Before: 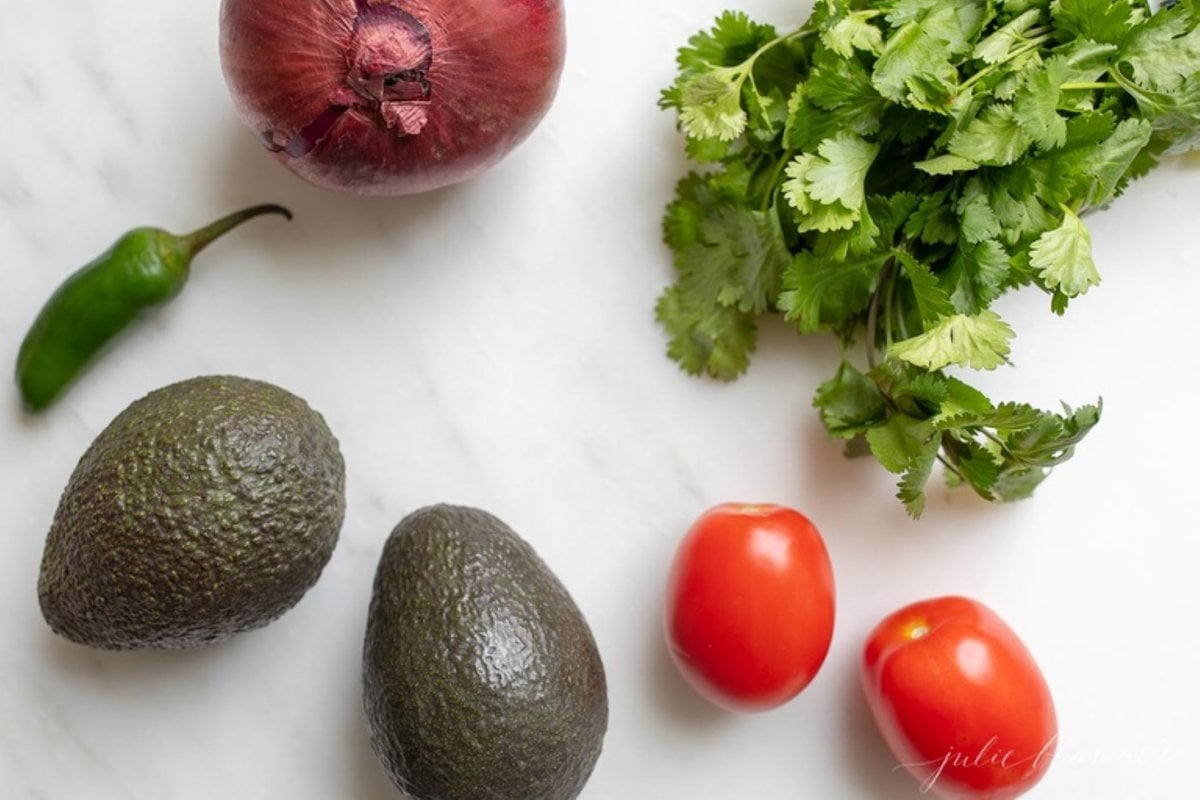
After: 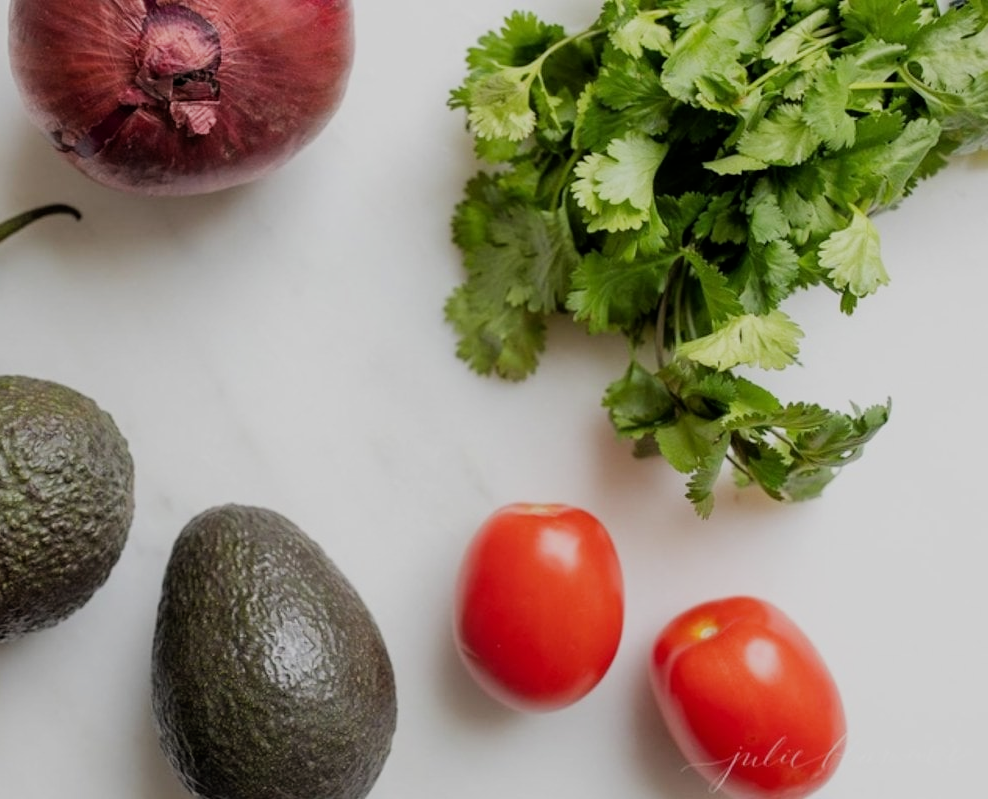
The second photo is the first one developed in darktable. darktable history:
exposure: exposure -0.152 EV, compensate highlight preservation false
crop: left 17.665%, bottom 0.05%
filmic rgb: black relative exposure -7.65 EV, white relative exposure 4.56 EV, hardness 3.61, contrast 1.053
